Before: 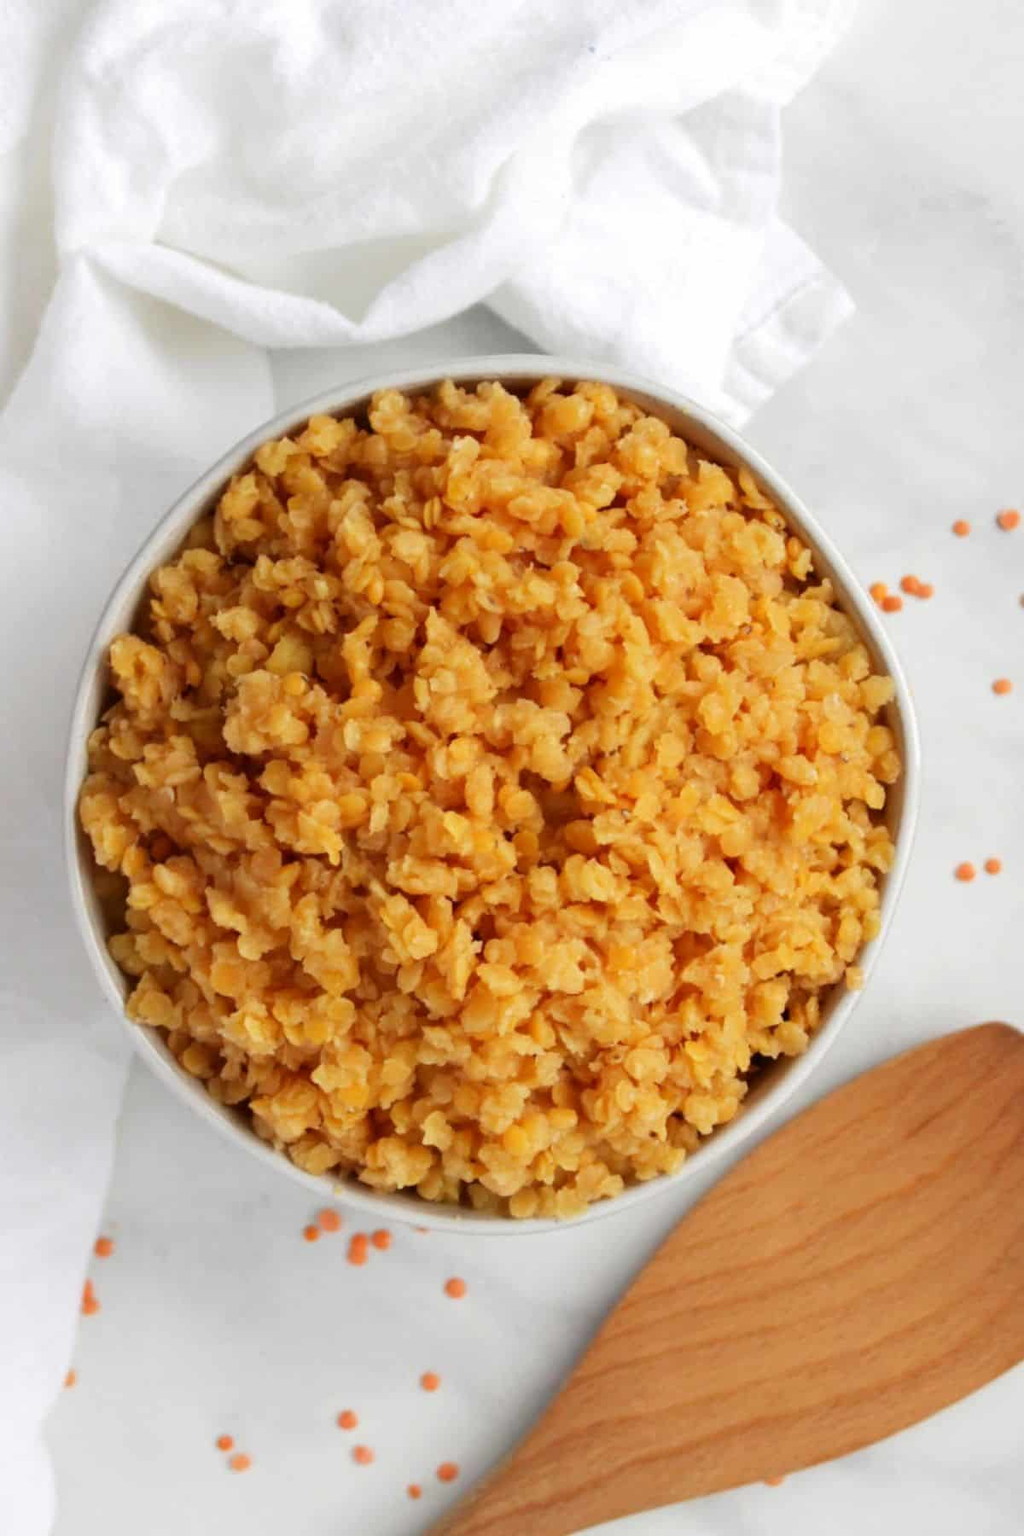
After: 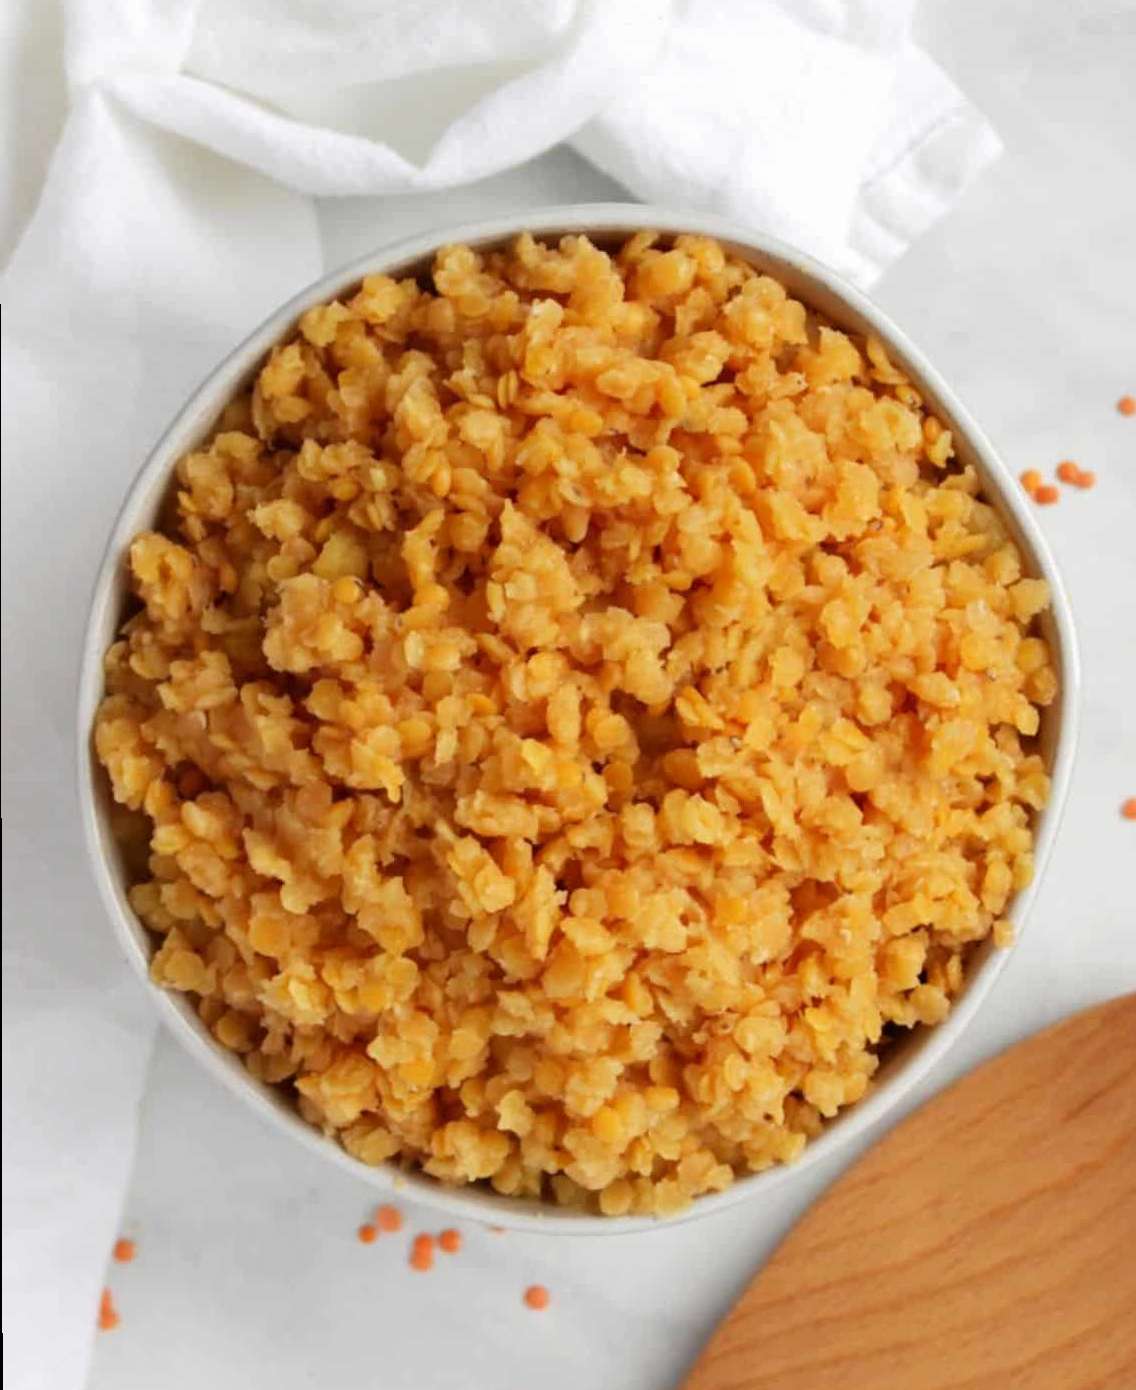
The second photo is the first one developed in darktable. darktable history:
exposure: exposure -0.011 EV, compensate highlight preservation false
crop and rotate: angle 0.111°, top 11.878%, right 5.601%, bottom 10.955%
